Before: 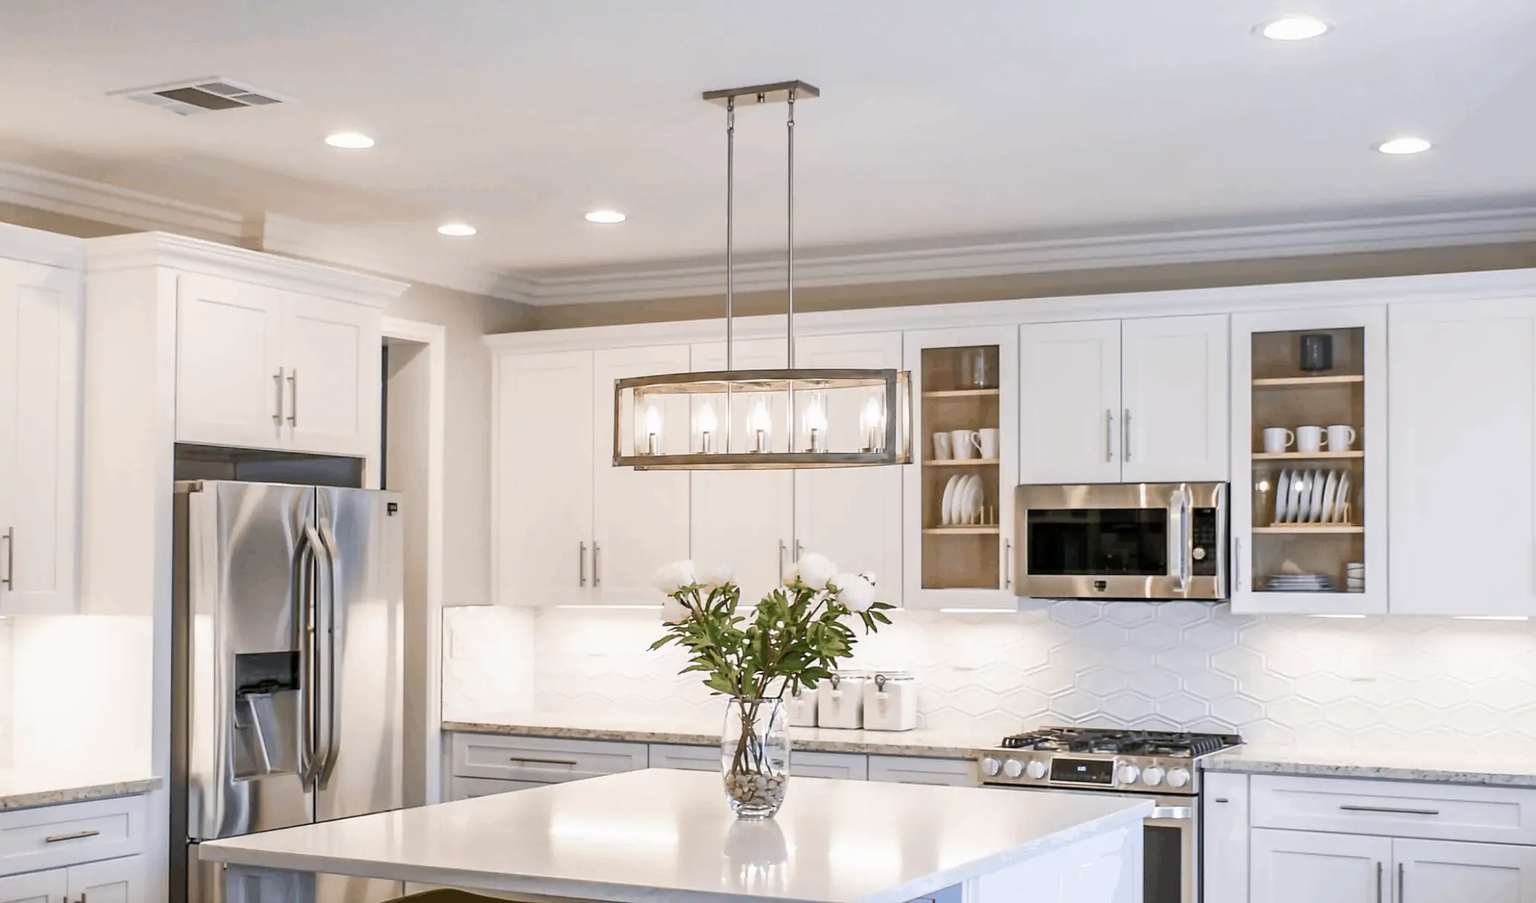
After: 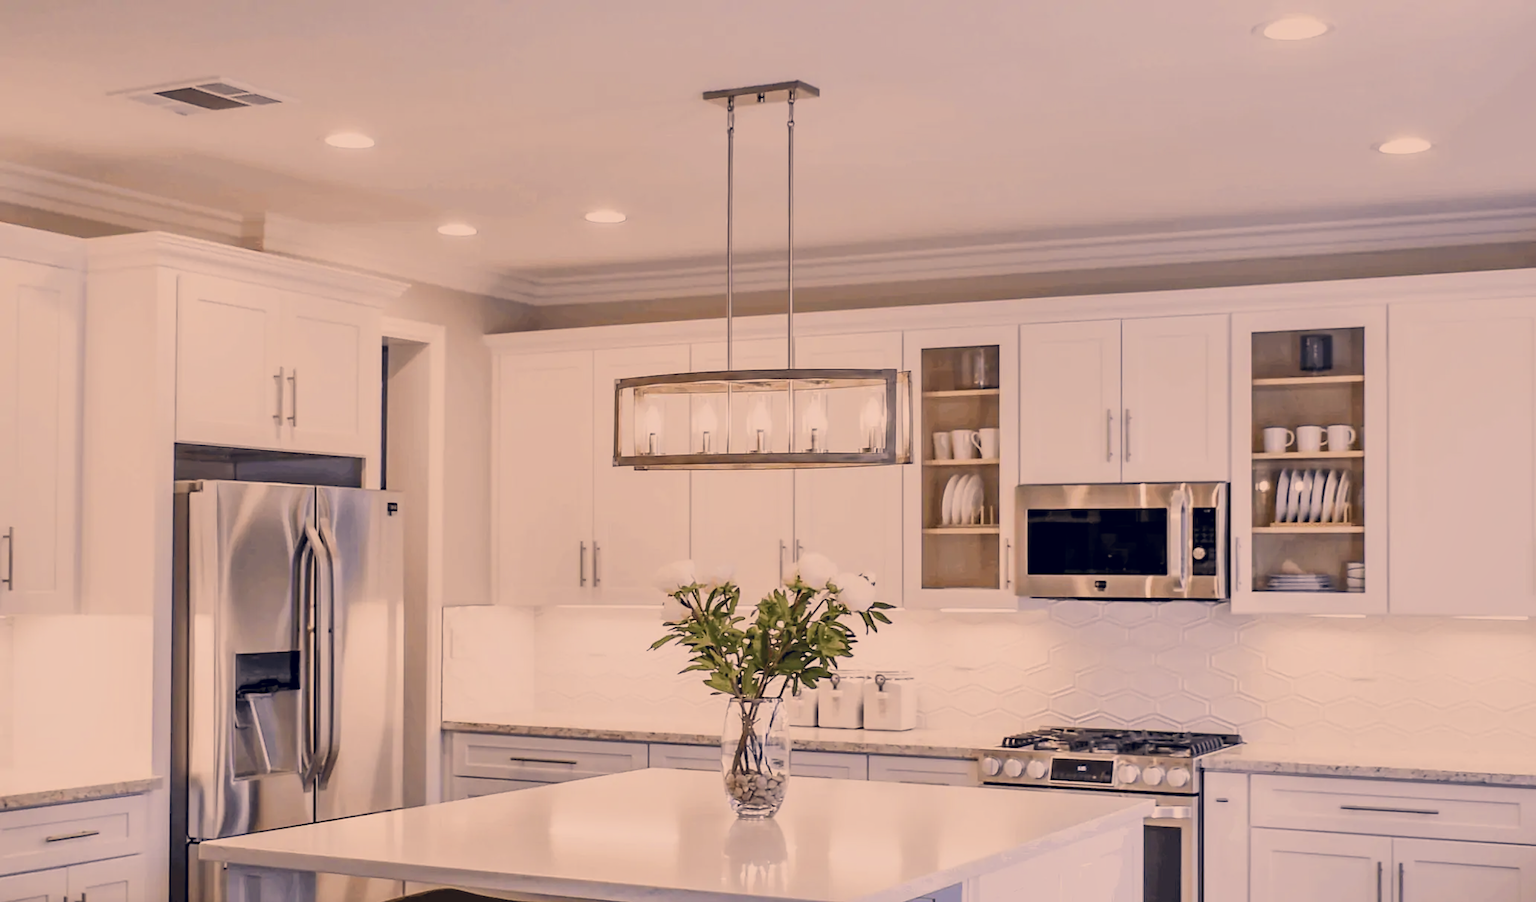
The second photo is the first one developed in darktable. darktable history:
shadows and highlights: shadows 35, highlights -35, soften with gaussian
color correction: highlights a* 19.59, highlights b* 27.49, shadows a* 3.46, shadows b* -17.28, saturation 0.73
filmic rgb: black relative exposure -7.75 EV, white relative exposure 4.4 EV, threshold 3 EV, hardness 3.76, latitude 38.11%, contrast 0.966, highlights saturation mix 10%, shadows ↔ highlights balance 4.59%, color science v4 (2020), enable highlight reconstruction true
